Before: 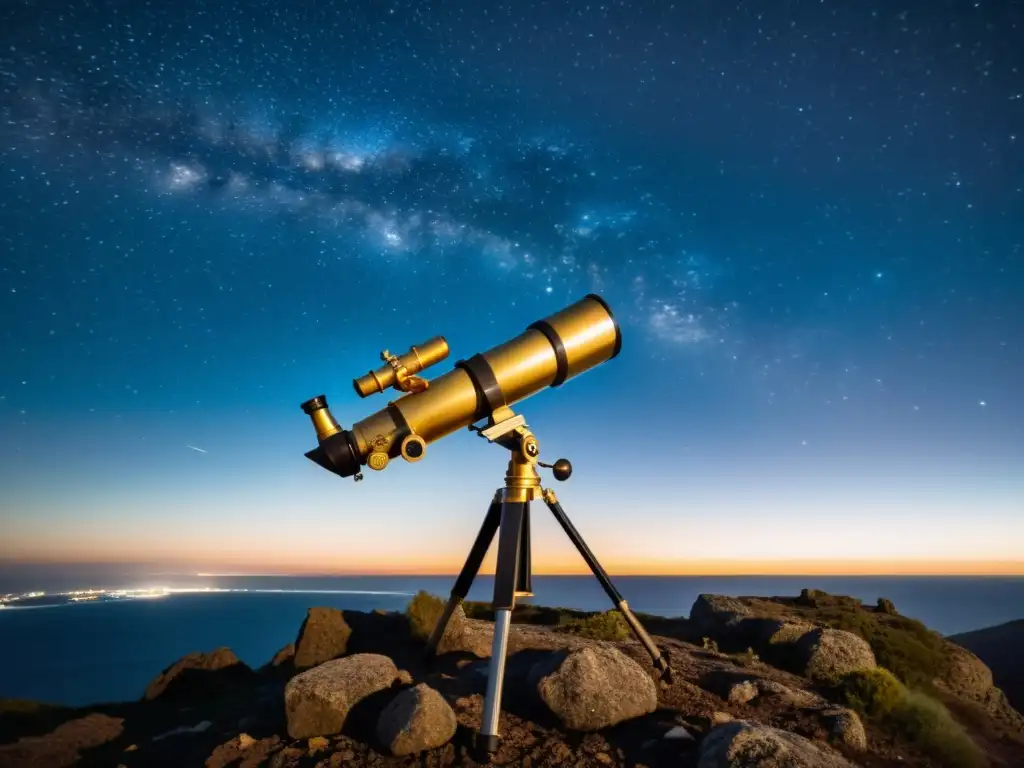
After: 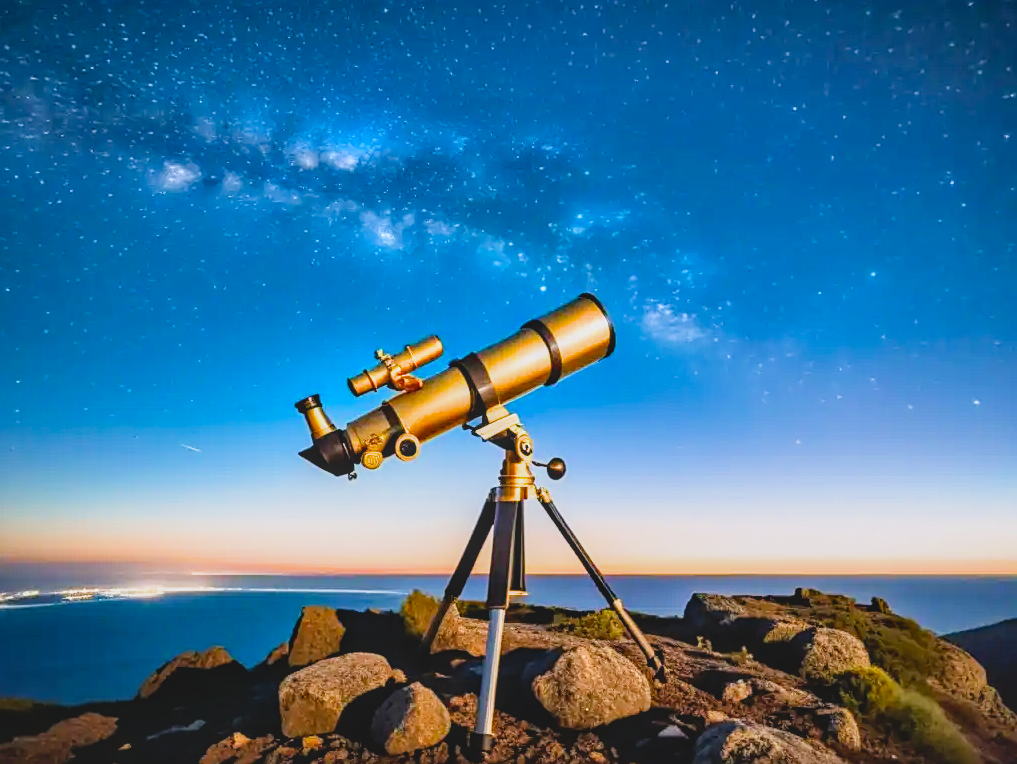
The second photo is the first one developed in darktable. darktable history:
local contrast: on, module defaults
contrast brightness saturation: contrast -0.19, saturation 0.19
haze removal: compatibility mode true, adaptive false
crop and rotate: left 0.614%, top 0.179%, bottom 0.309%
exposure: exposure 1.16 EV, compensate exposure bias true, compensate highlight preservation false
sharpen: on, module defaults
filmic rgb: black relative exposure -8.15 EV, white relative exposure 3.76 EV, hardness 4.46
white balance: red 1.009, blue 1.027
